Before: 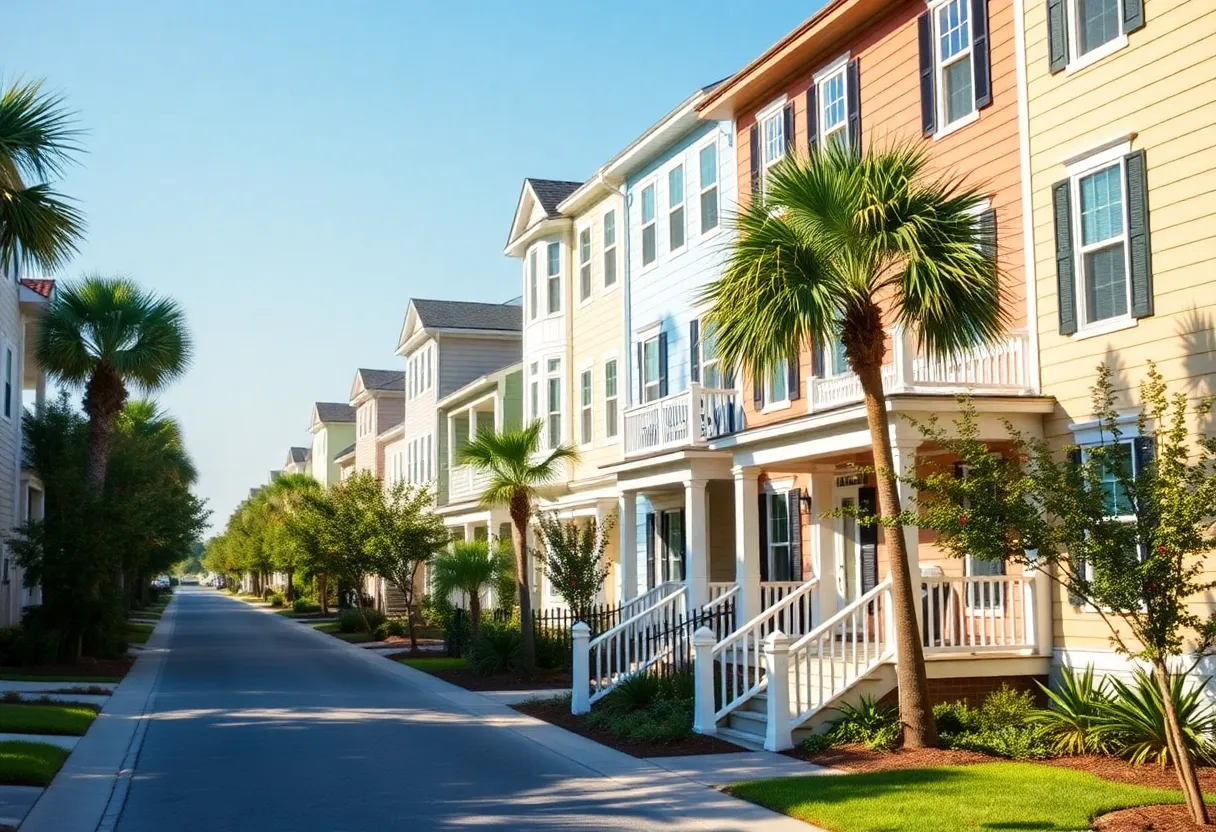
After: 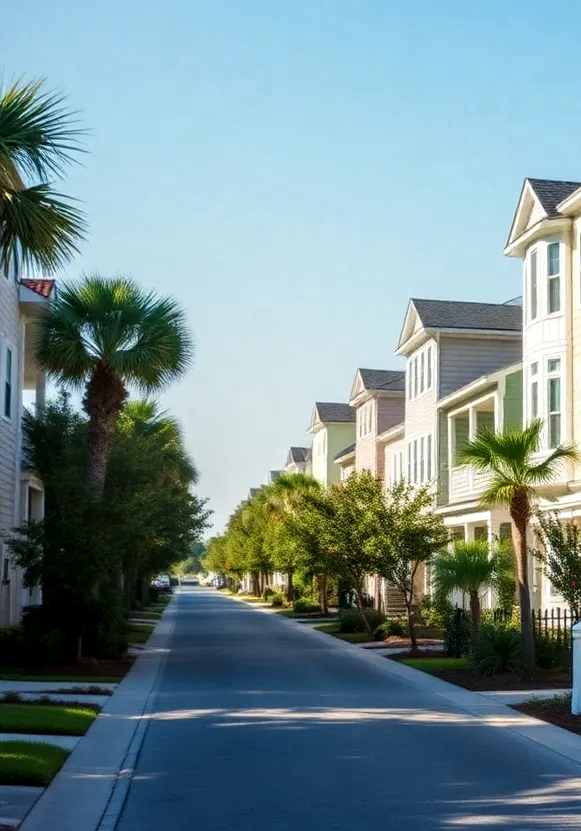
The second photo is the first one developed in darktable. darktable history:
crop and rotate: left 0.034%, top 0%, right 52.13%
local contrast: on, module defaults
